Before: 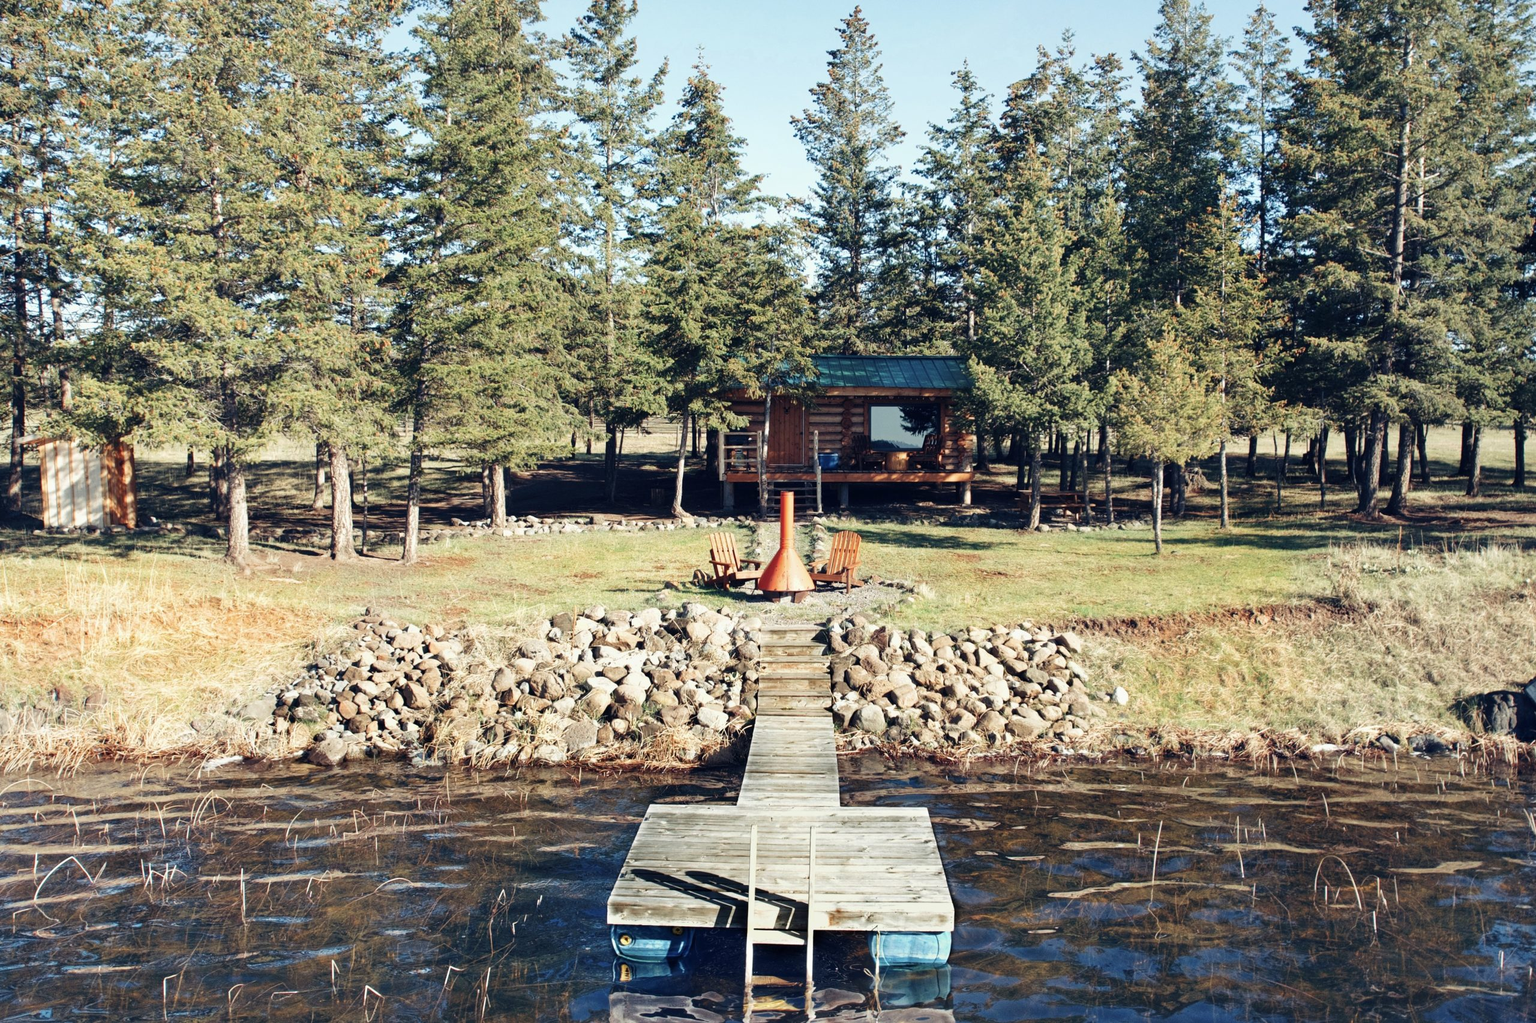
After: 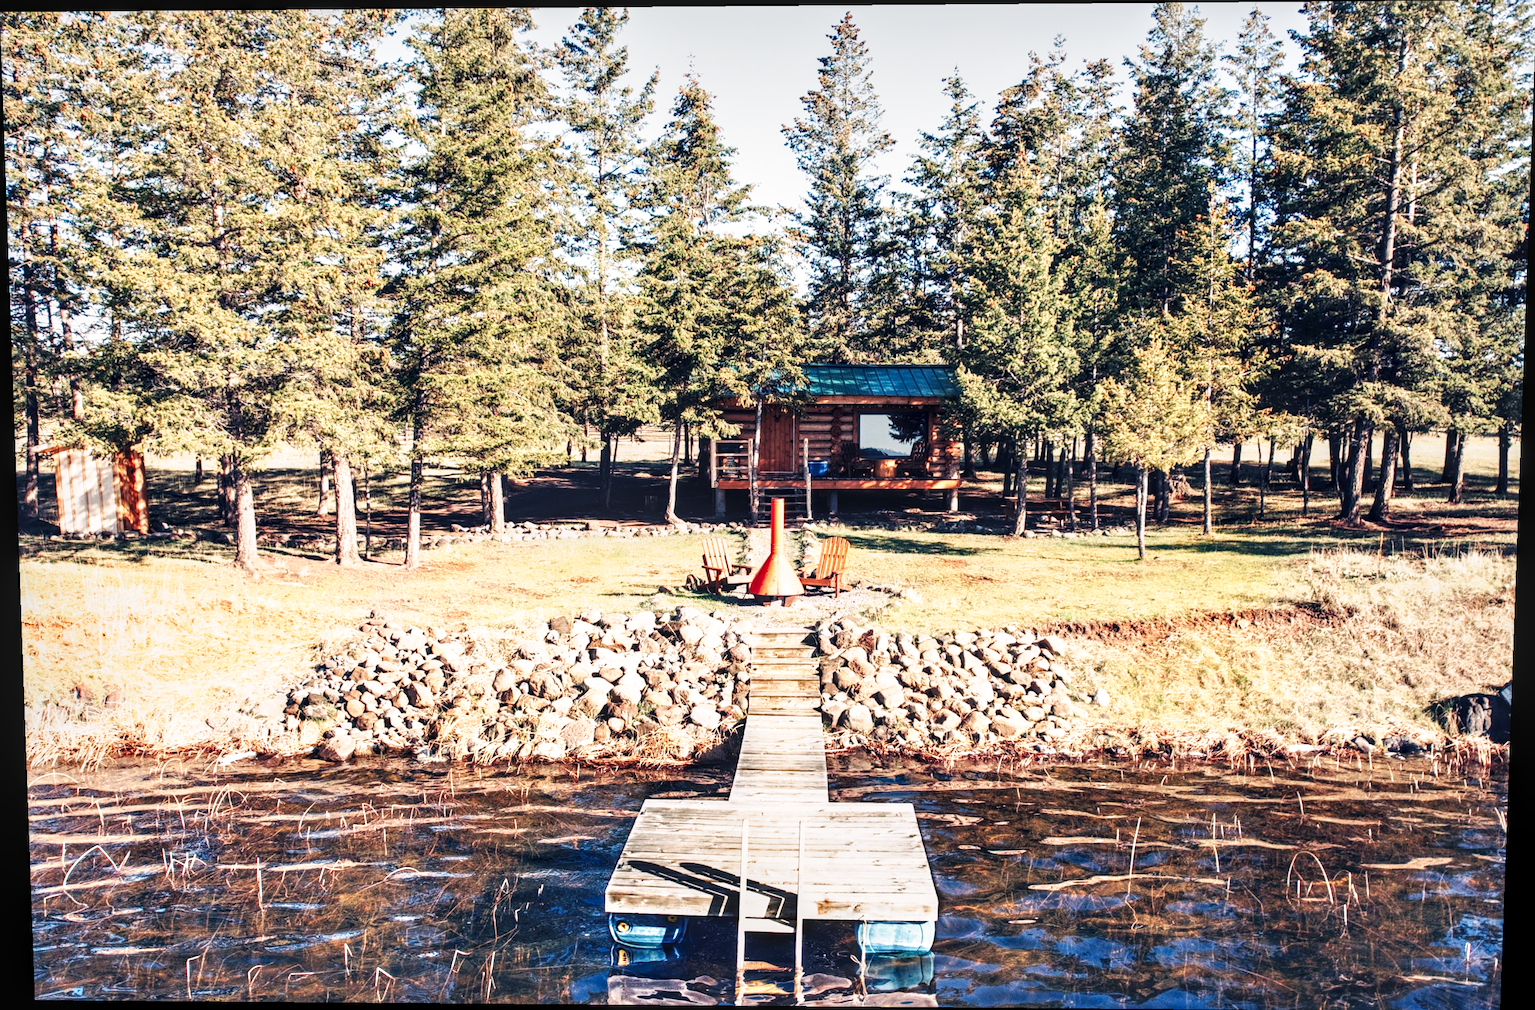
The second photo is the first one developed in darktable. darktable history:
color calibration: illuminant as shot in camera, x 0.358, y 0.373, temperature 4628.91 K
white balance: red 1.127, blue 0.943
tone curve: curves: ch0 [(0, 0) (0.003, 0.003) (0.011, 0.009) (0.025, 0.022) (0.044, 0.037) (0.069, 0.051) (0.1, 0.079) (0.136, 0.114) (0.177, 0.152) (0.224, 0.212) (0.277, 0.281) (0.335, 0.358) (0.399, 0.459) (0.468, 0.573) (0.543, 0.684) (0.623, 0.779) (0.709, 0.866) (0.801, 0.949) (0.898, 0.98) (1, 1)], preserve colors none
rotate and perspective: lens shift (vertical) 0.048, lens shift (horizontal) -0.024, automatic cropping off
local contrast: highlights 61%, detail 143%, midtone range 0.428
